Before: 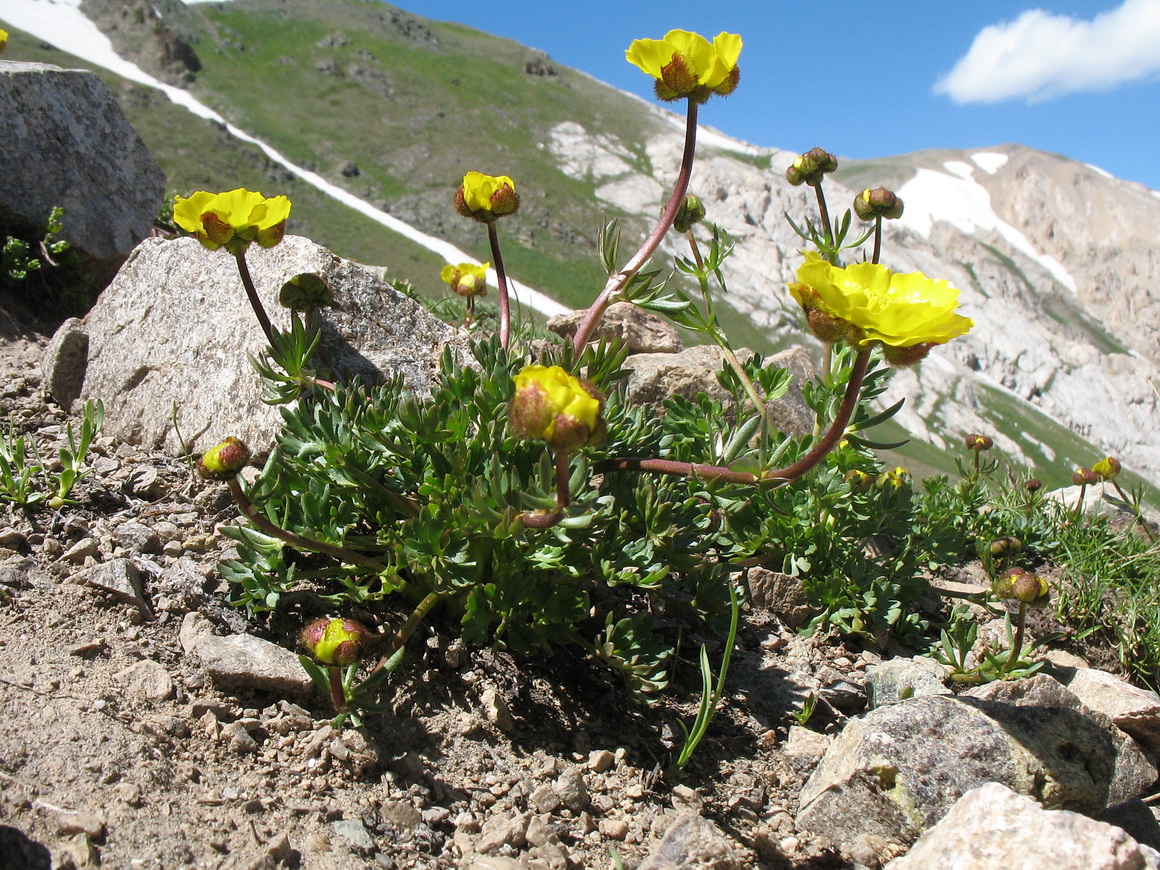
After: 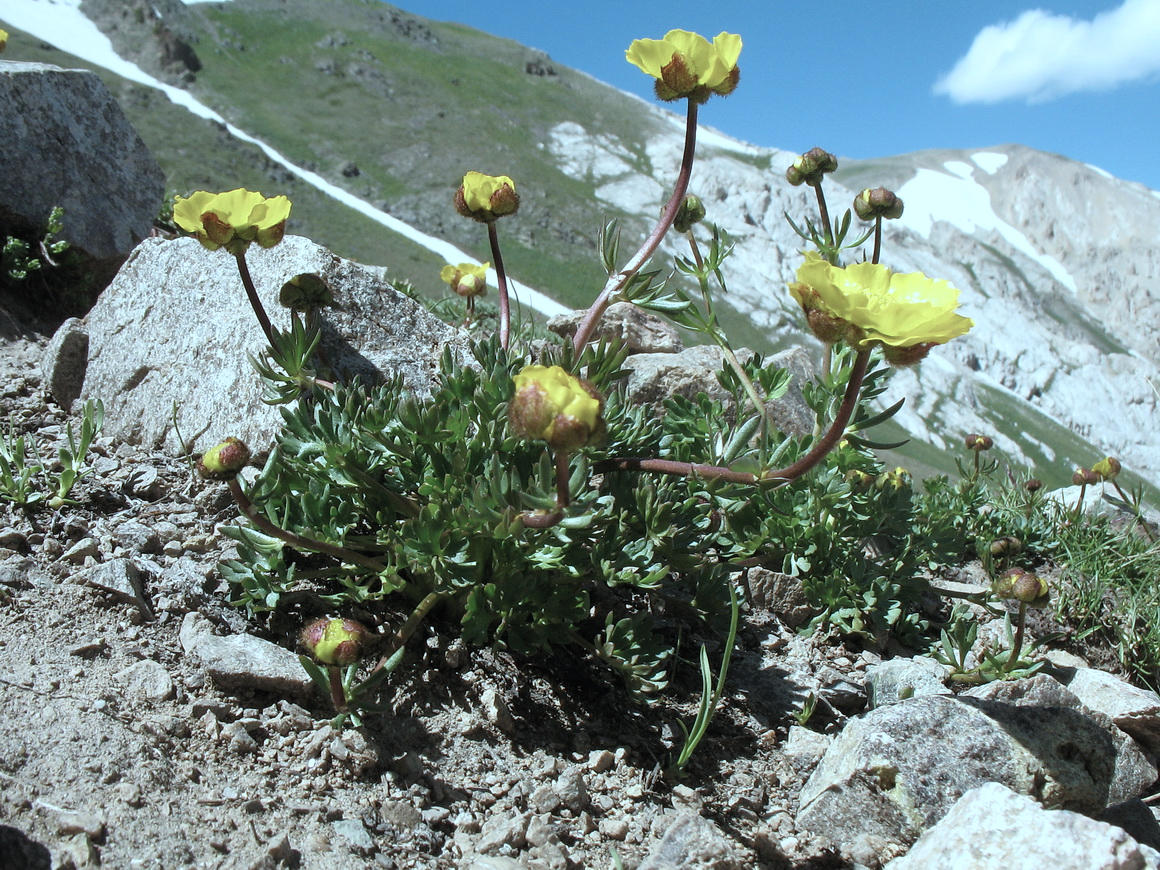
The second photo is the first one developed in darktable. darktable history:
color correction: highlights a* -13.04, highlights b* -17.42, saturation 0.709
